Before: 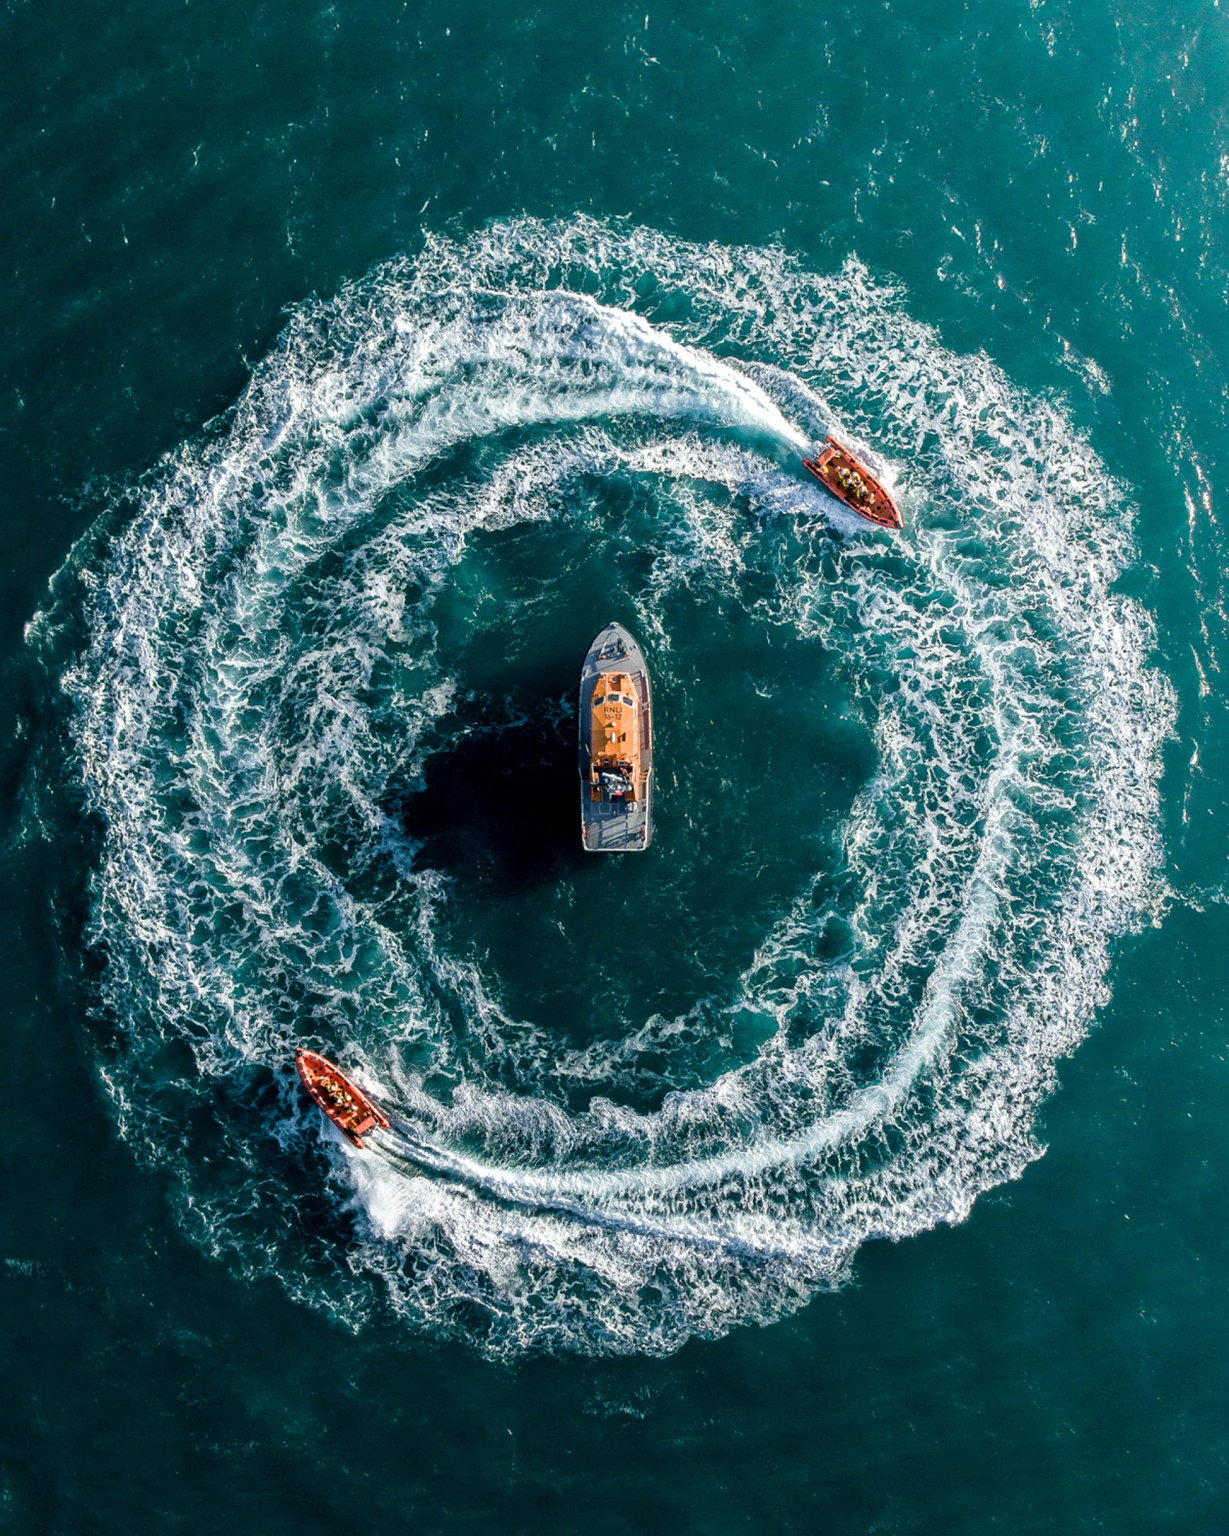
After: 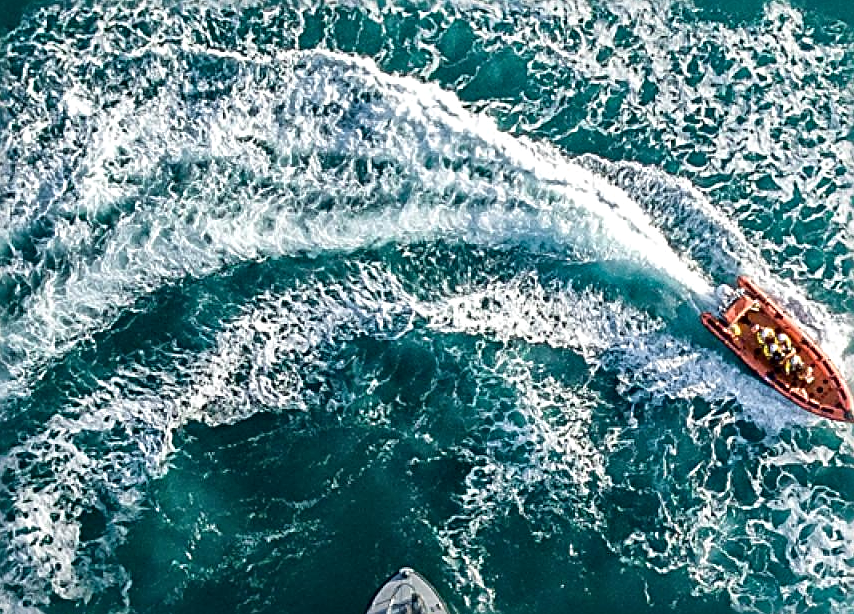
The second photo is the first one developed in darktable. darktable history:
local contrast: mode bilateral grid, contrast 20, coarseness 50, detail 119%, midtone range 0.2
crop: left 28.83%, top 16.852%, right 26.648%, bottom 57.531%
sharpen: radius 3.018, amount 0.758
